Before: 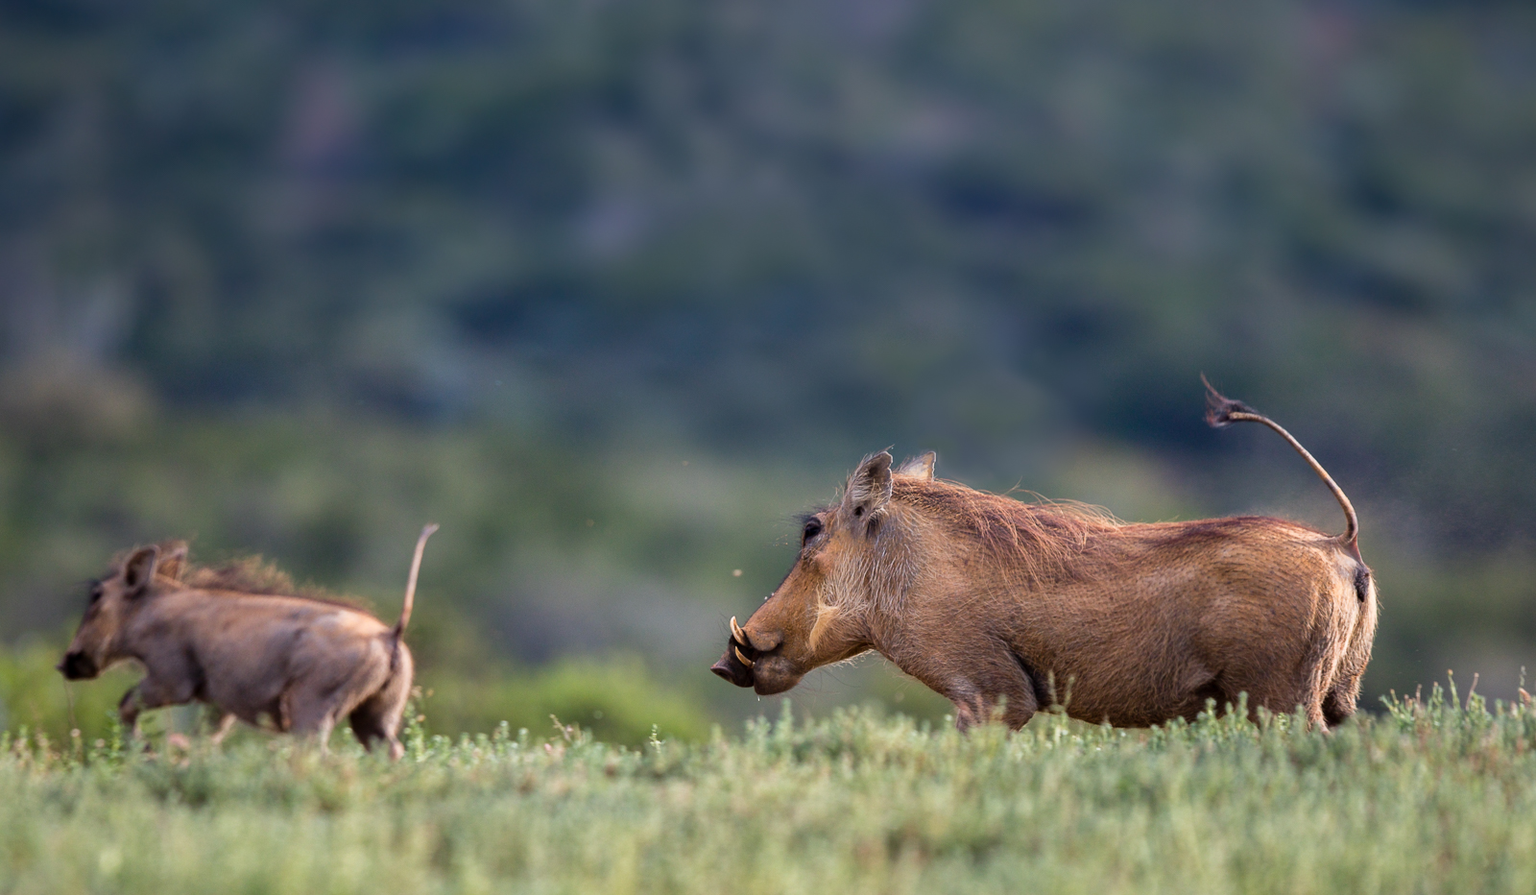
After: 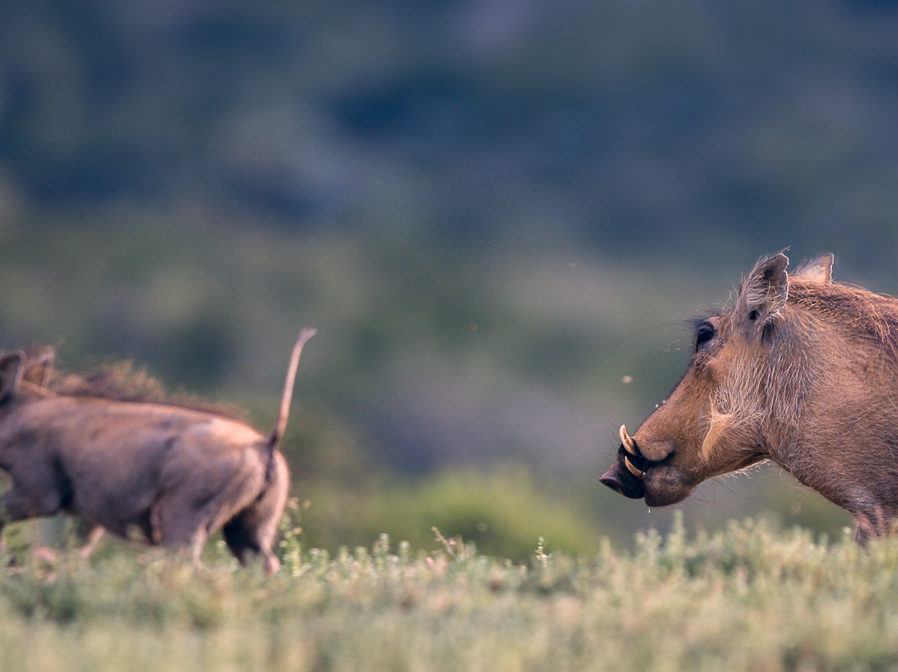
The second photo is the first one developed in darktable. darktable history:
crop: left 8.828%, top 23.362%, right 35.029%, bottom 4.454%
color correction: highlights a* 14.11, highlights b* 5.85, shadows a* -5.03, shadows b* -15.15, saturation 0.842
